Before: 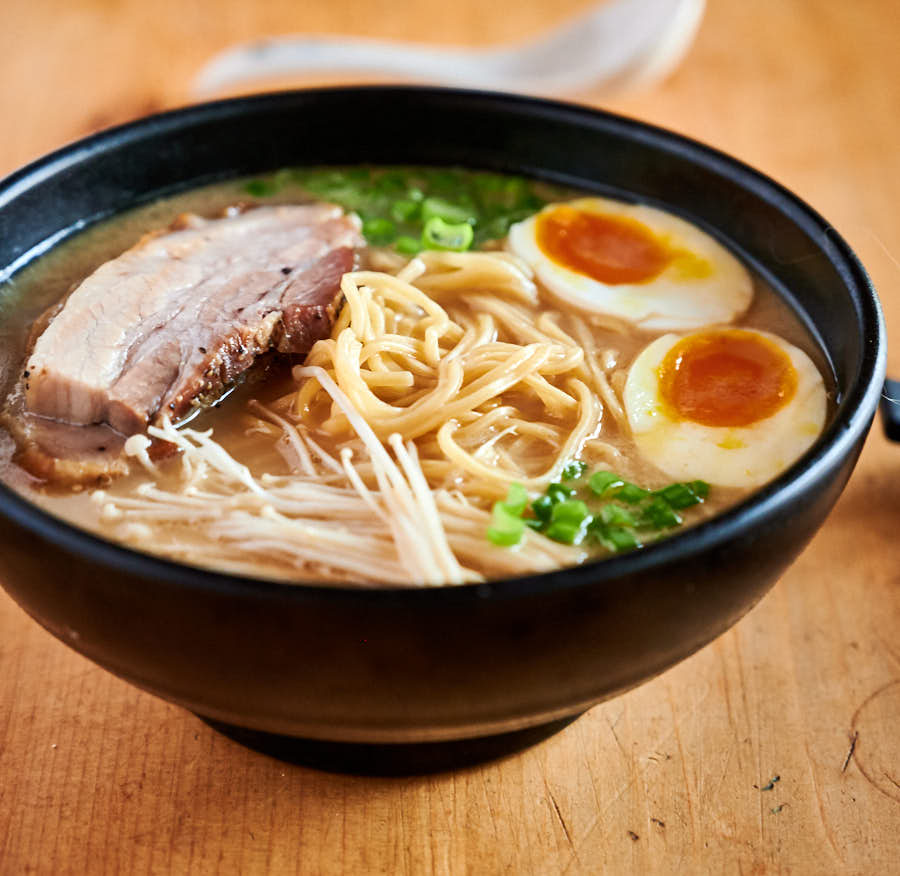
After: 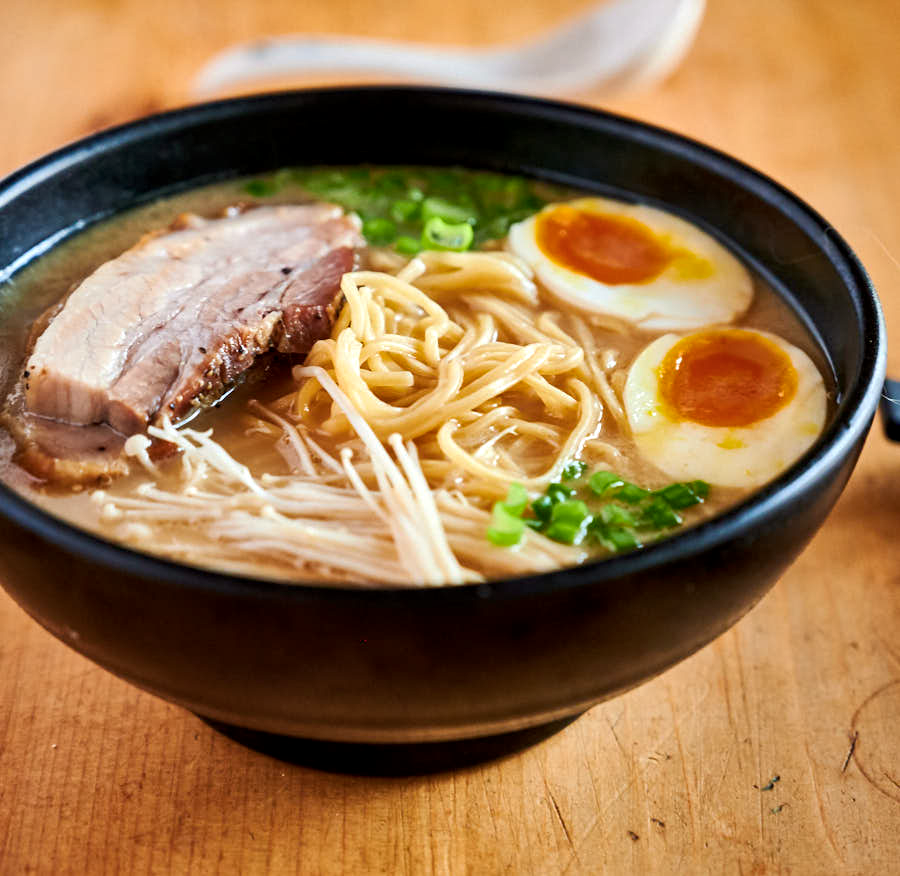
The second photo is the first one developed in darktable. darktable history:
color balance rgb: perceptual saturation grading › global saturation 0.438%, global vibrance 20%
shadows and highlights: shadows 36.18, highlights -27.7, soften with gaussian
local contrast: highlights 102%, shadows 101%, detail 119%, midtone range 0.2
